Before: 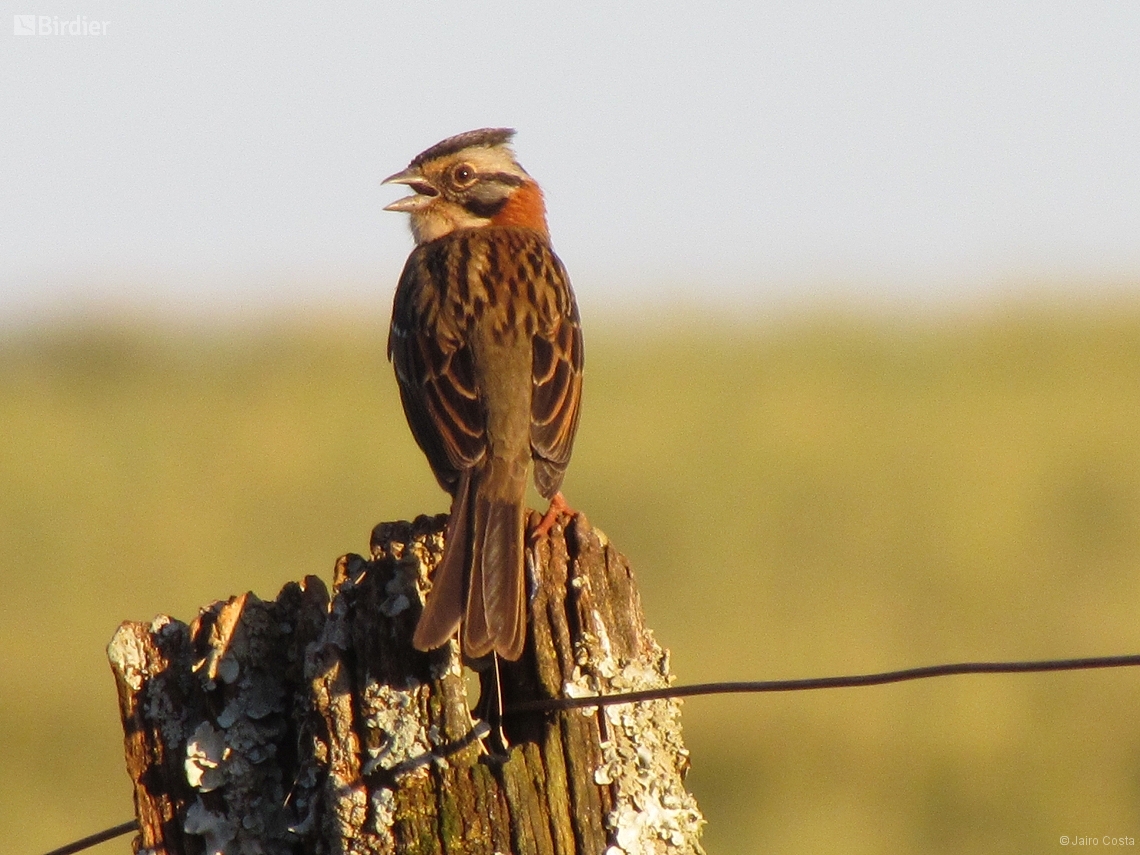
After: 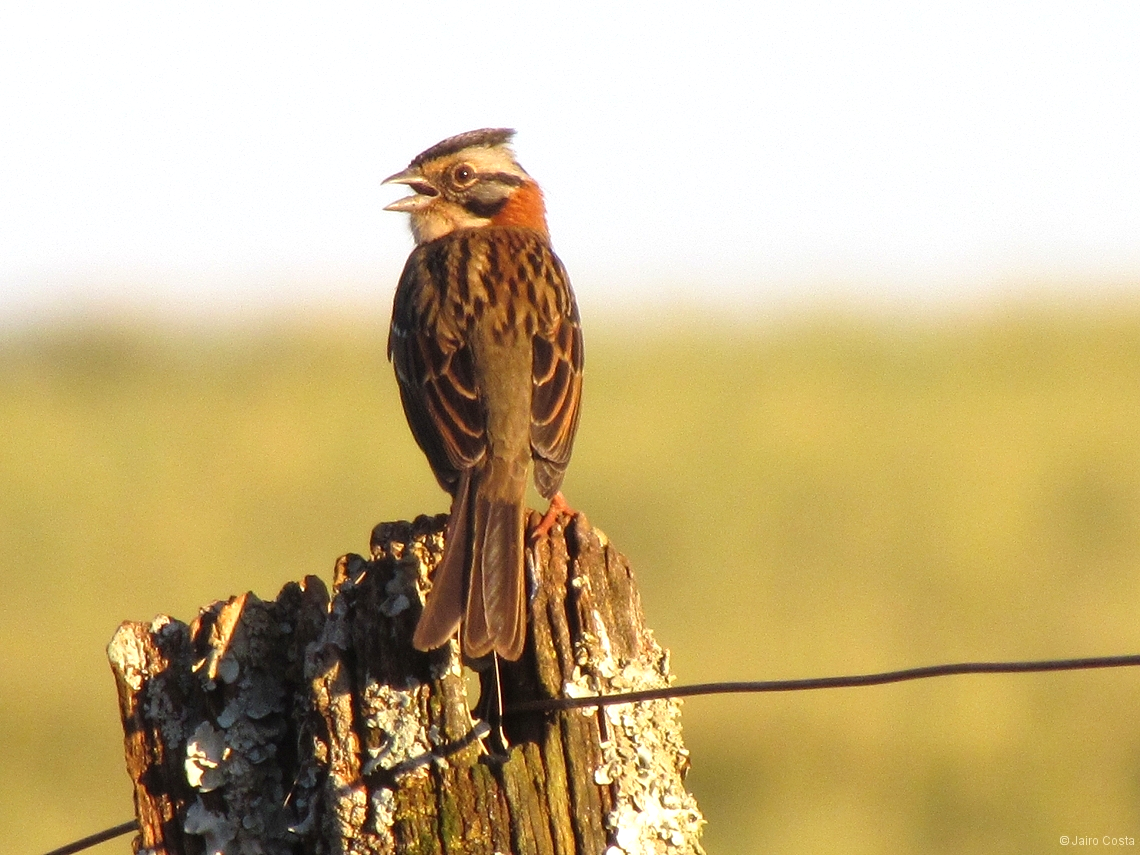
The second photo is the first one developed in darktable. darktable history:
exposure: exposure 0.451 EV, compensate highlight preservation false
